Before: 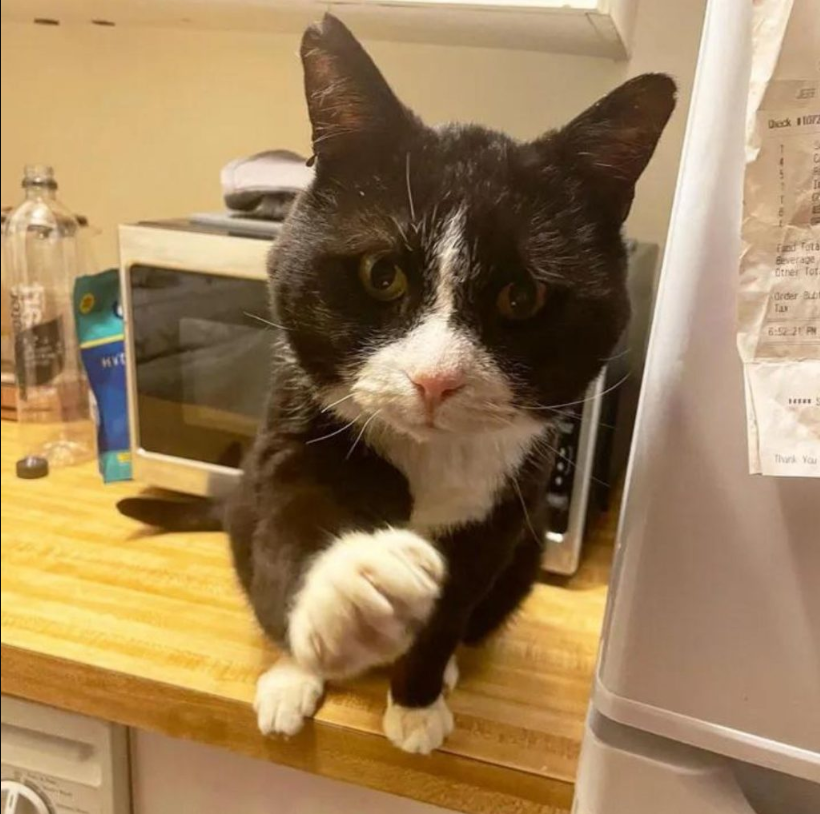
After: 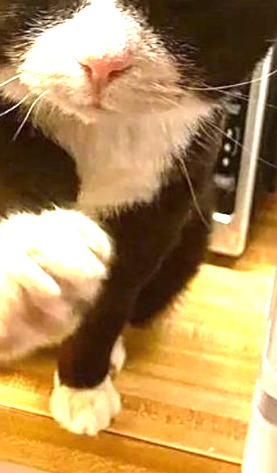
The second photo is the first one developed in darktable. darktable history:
exposure: black level correction 0, exposure 1.507 EV, compensate highlight preservation false
crop: left 40.621%, top 39.243%, right 25.578%, bottom 2.629%
sharpen: on, module defaults
